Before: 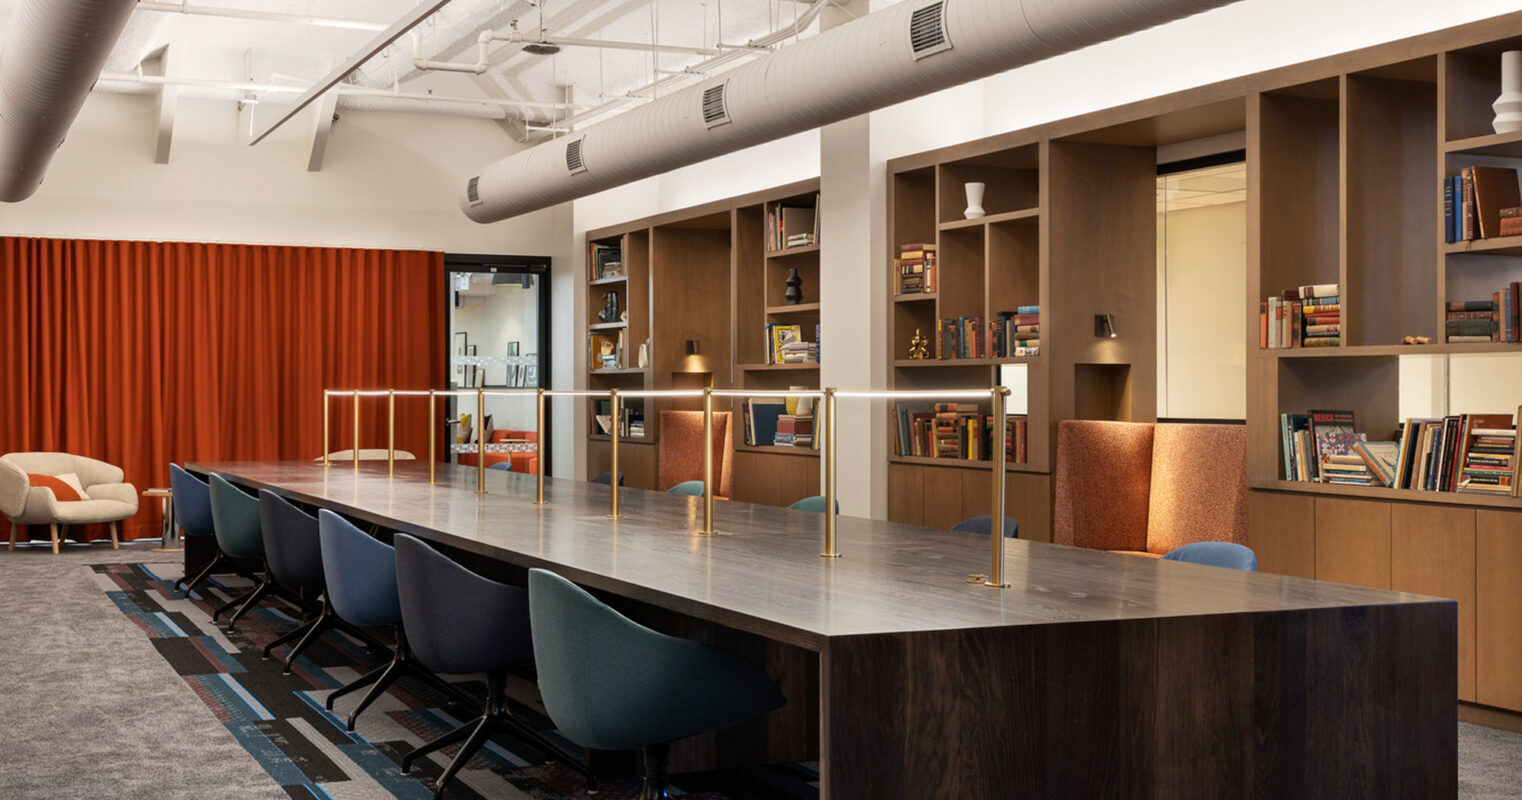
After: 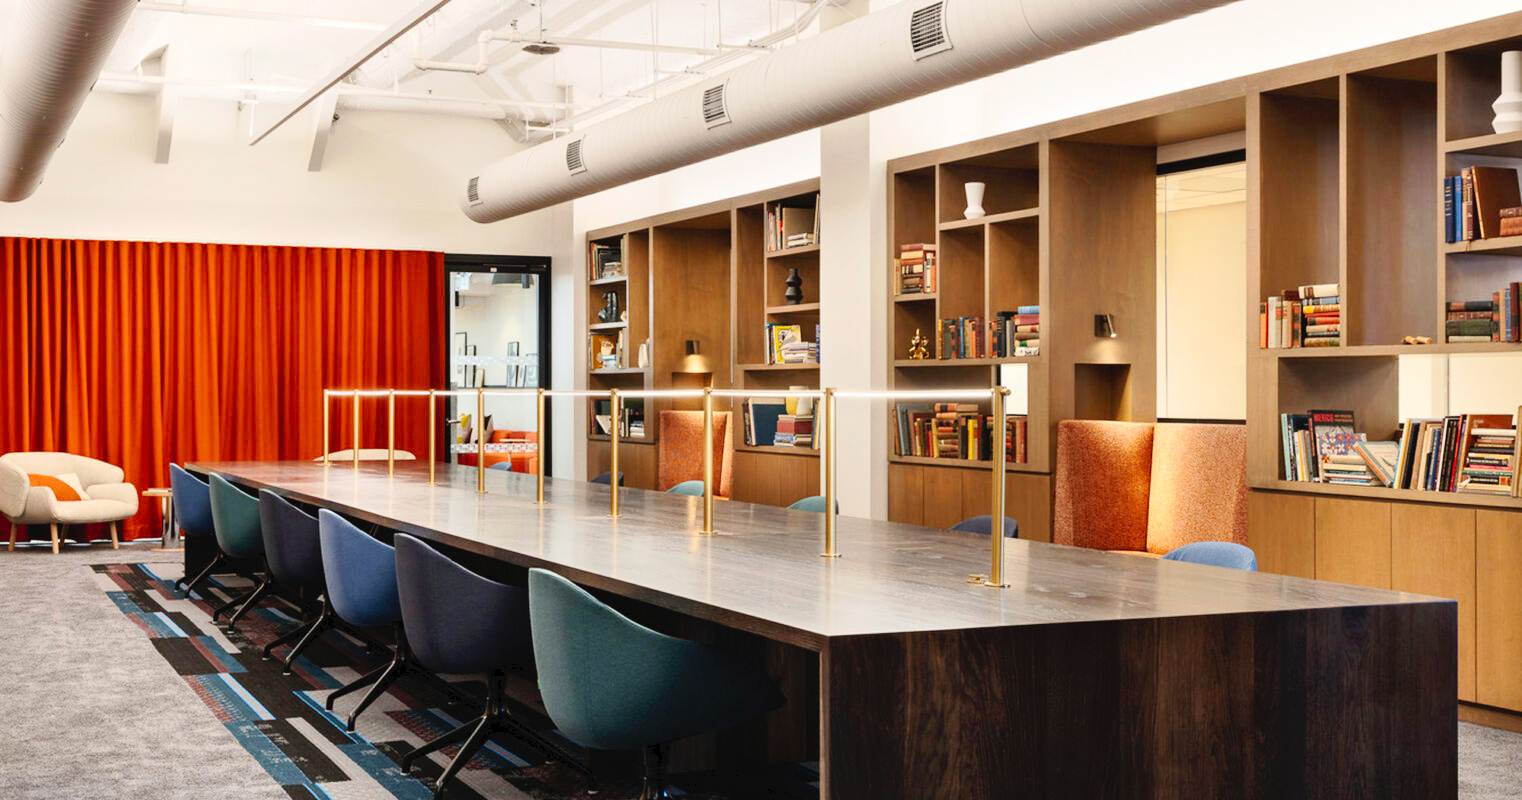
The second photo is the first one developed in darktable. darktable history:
contrast brightness saturation: contrast 0.198, brightness 0.164, saturation 0.23
tone curve: curves: ch0 [(0, 0) (0.003, 0.035) (0.011, 0.035) (0.025, 0.035) (0.044, 0.046) (0.069, 0.063) (0.1, 0.084) (0.136, 0.123) (0.177, 0.174) (0.224, 0.232) (0.277, 0.304) (0.335, 0.387) (0.399, 0.476) (0.468, 0.566) (0.543, 0.639) (0.623, 0.714) (0.709, 0.776) (0.801, 0.851) (0.898, 0.921) (1, 1)], preserve colors none
